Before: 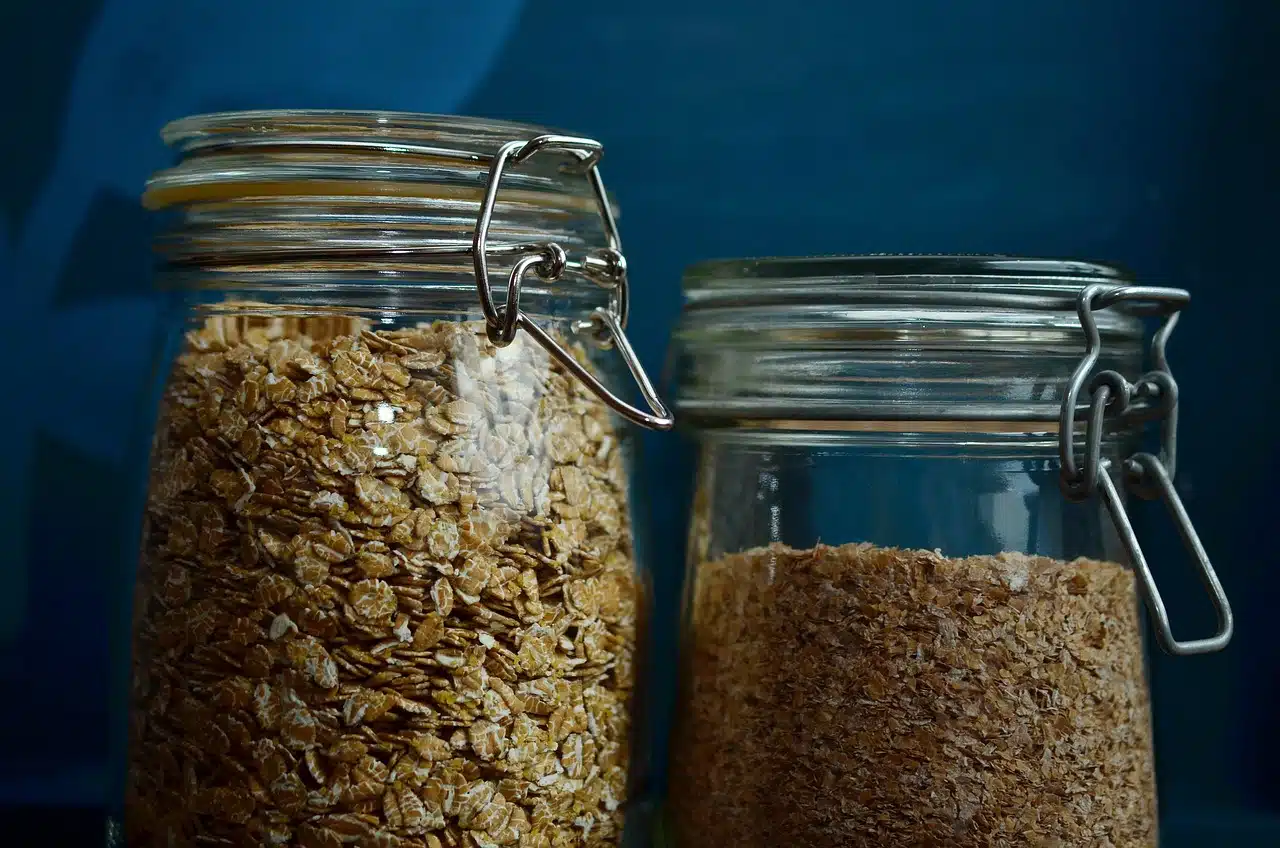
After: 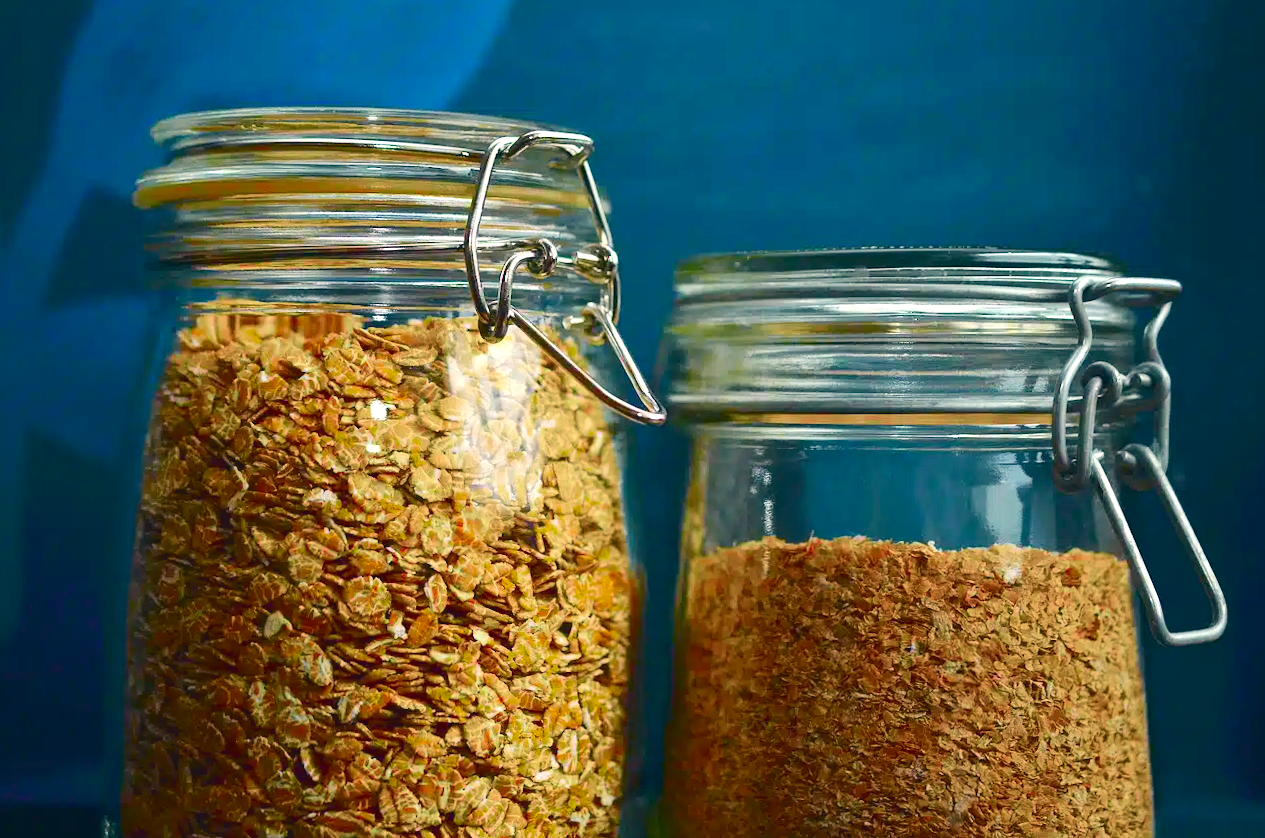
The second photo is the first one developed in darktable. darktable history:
exposure: black level correction 0, exposure 1.5 EV, compensate exposure bias true, compensate highlight preservation false
contrast brightness saturation: contrast -0.1, saturation -0.1
color correction: highlights a* 5.38, highlights b* 5.3, shadows a* -4.26, shadows b* -5.11
color zones: curves: ch0 [(0, 0.425) (0.143, 0.422) (0.286, 0.42) (0.429, 0.419) (0.571, 0.419) (0.714, 0.42) (0.857, 0.422) (1, 0.425)]; ch1 [(0, 0.666) (0.143, 0.669) (0.286, 0.671) (0.429, 0.67) (0.571, 0.67) (0.714, 0.67) (0.857, 0.67) (1, 0.666)]
rotate and perspective: rotation -0.45°, automatic cropping original format, crop left 0.008, crop right 0.992, crop top 0.012, crop bottom 0.988
tone curve: curves: ch0 [(0, 0.018) (0.036, 0.038) (0.15, 0.131) (0.27, 0.247) (0.545, 0.561) (0.761, 0.761) (1, 0.919)]; ch1 [(0, 0) (0.179, 0.173) (0.322, 0.32) (0.429, 0.431) (0.502, 0.5) (0.519, 0.522) (0.562, 0.588) (0.625, 0.67) (0.711, 0.745) (1, 1)]; ch2 [(0, 0) (0.29, 0.295) (0.404, 0.436) (0.497, 0.499) (0.521, 0.523) (0.561, 0.605) (0.657, 0.655) (0.712, 0.764) (1, 1)], color space Lab, independent channels, preserve colors none
